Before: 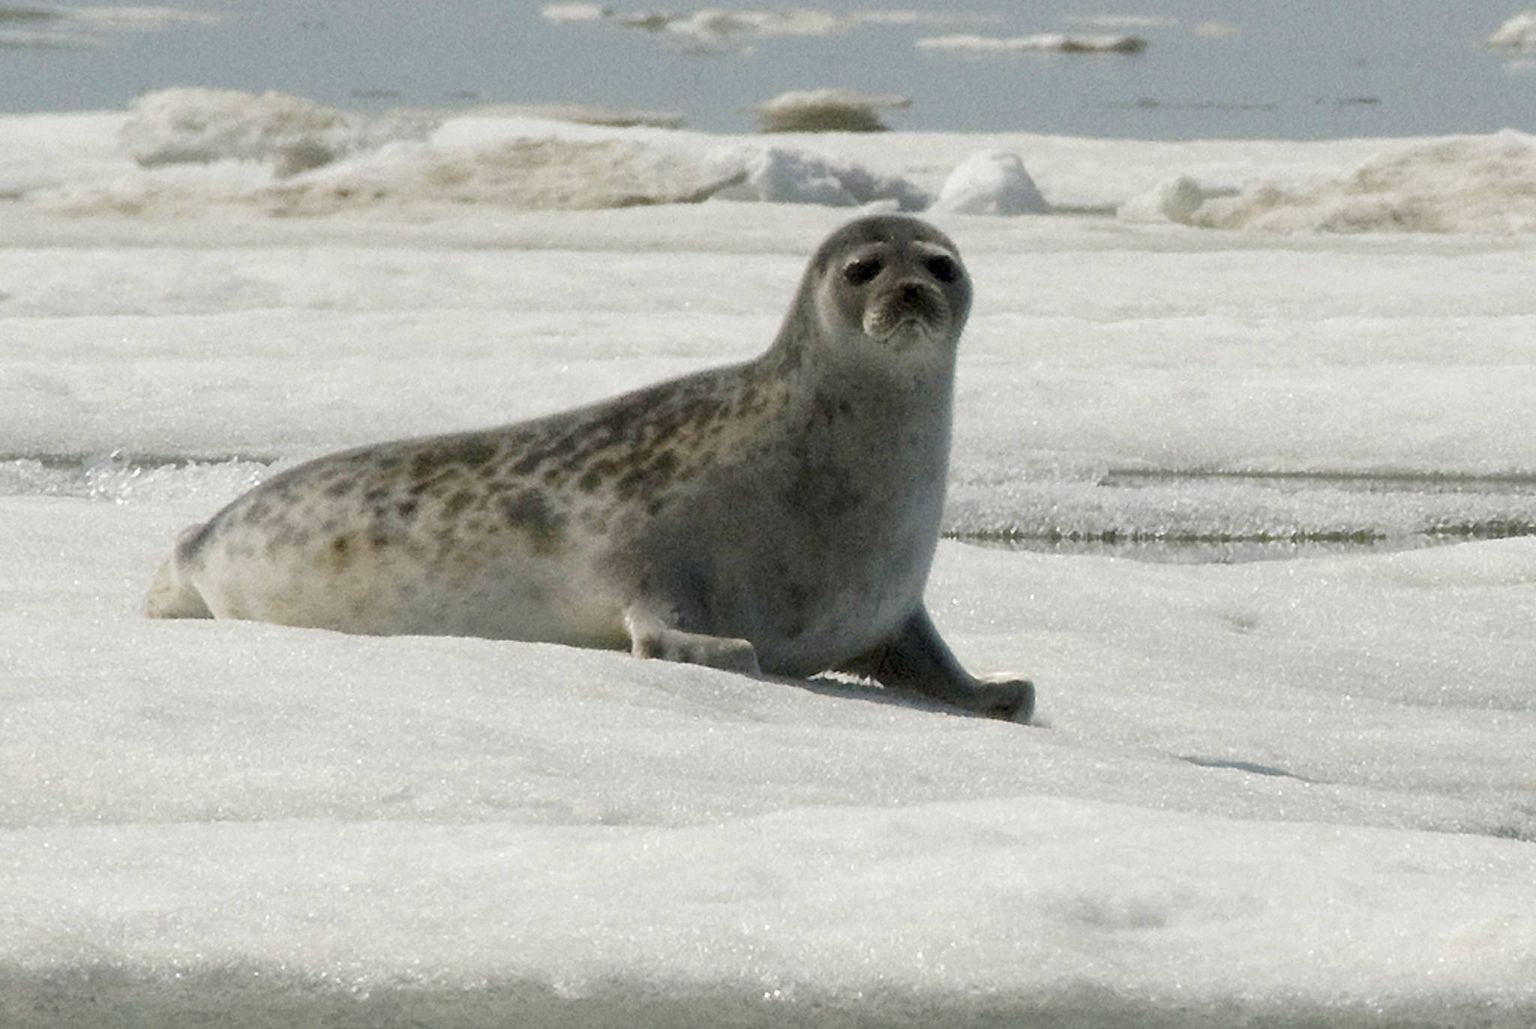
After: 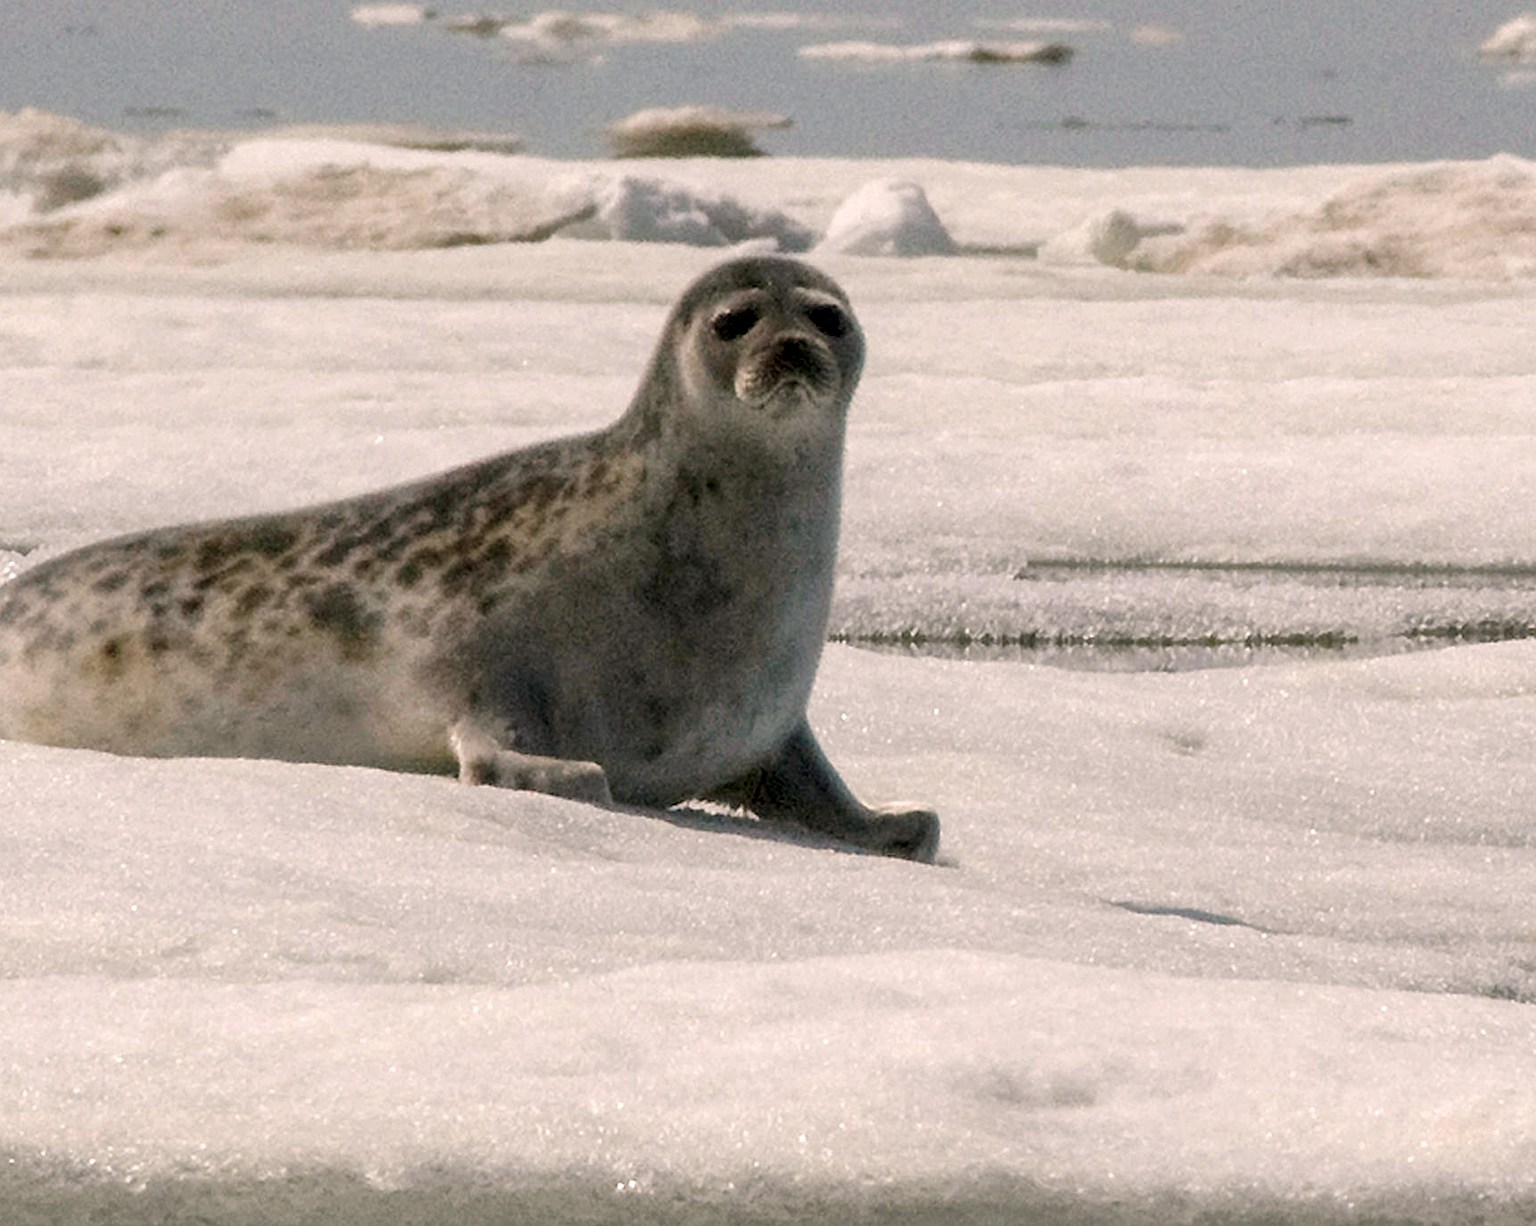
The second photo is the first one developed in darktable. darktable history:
color correction: highlights a* 7.55, highlights b* 4.2
sharpen: radius 2.889, amount 0.881, threshold 47.358
local contrast: detail 130%
crop: left 16.109%
